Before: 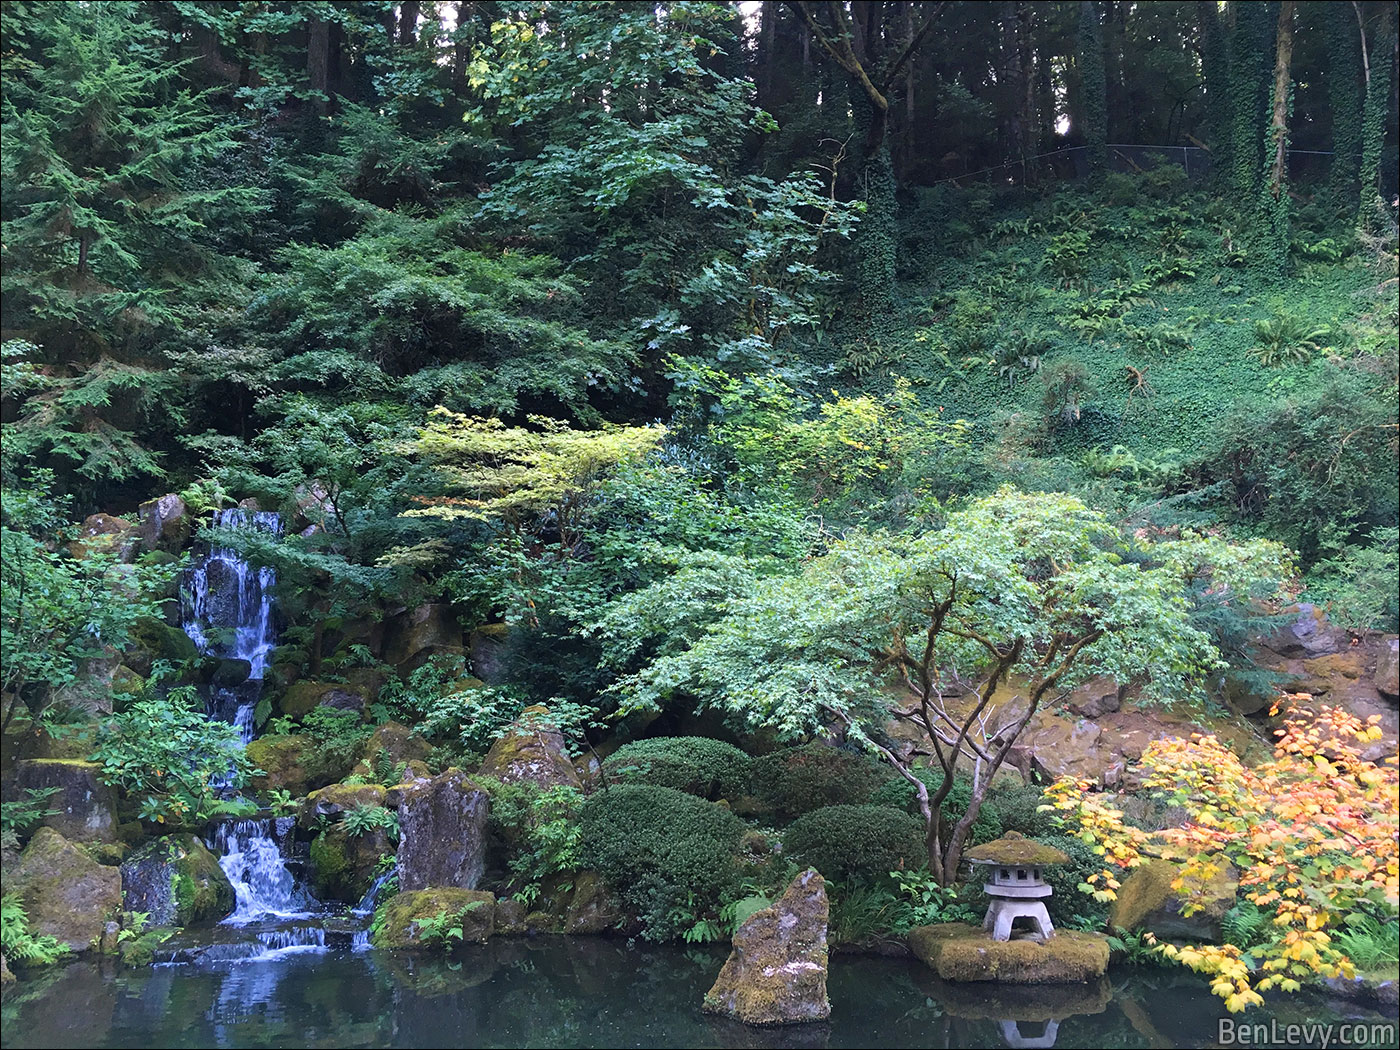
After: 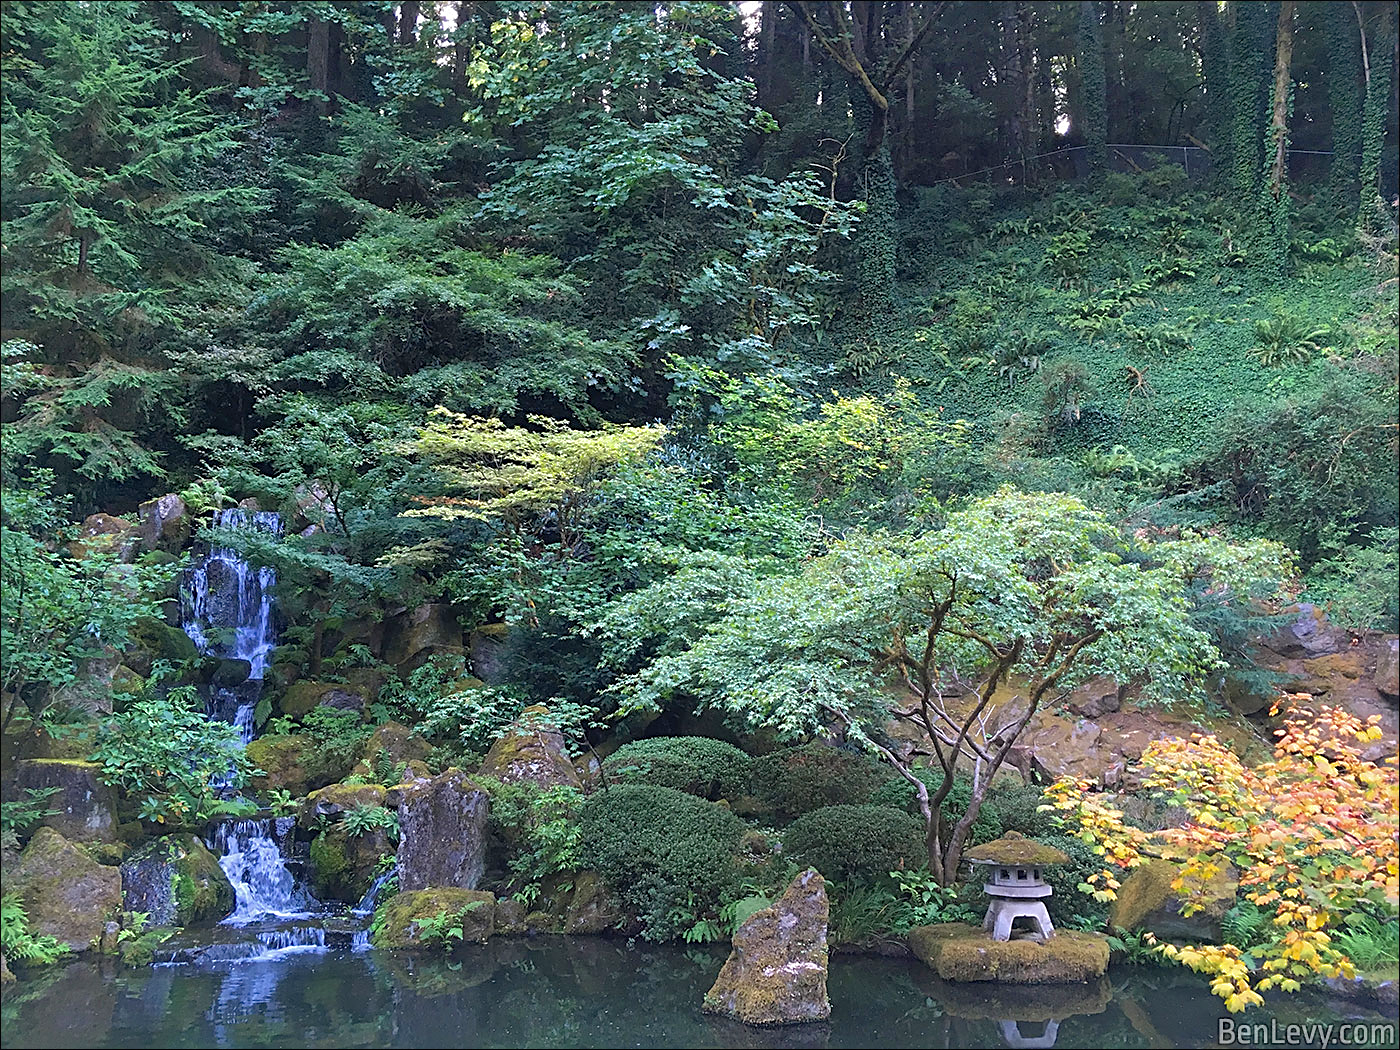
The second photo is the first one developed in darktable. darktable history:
shadows and highlights: on, module defaults
sharpen: on, module defaults
rotate and perspective: crop left 0, crop top 0
